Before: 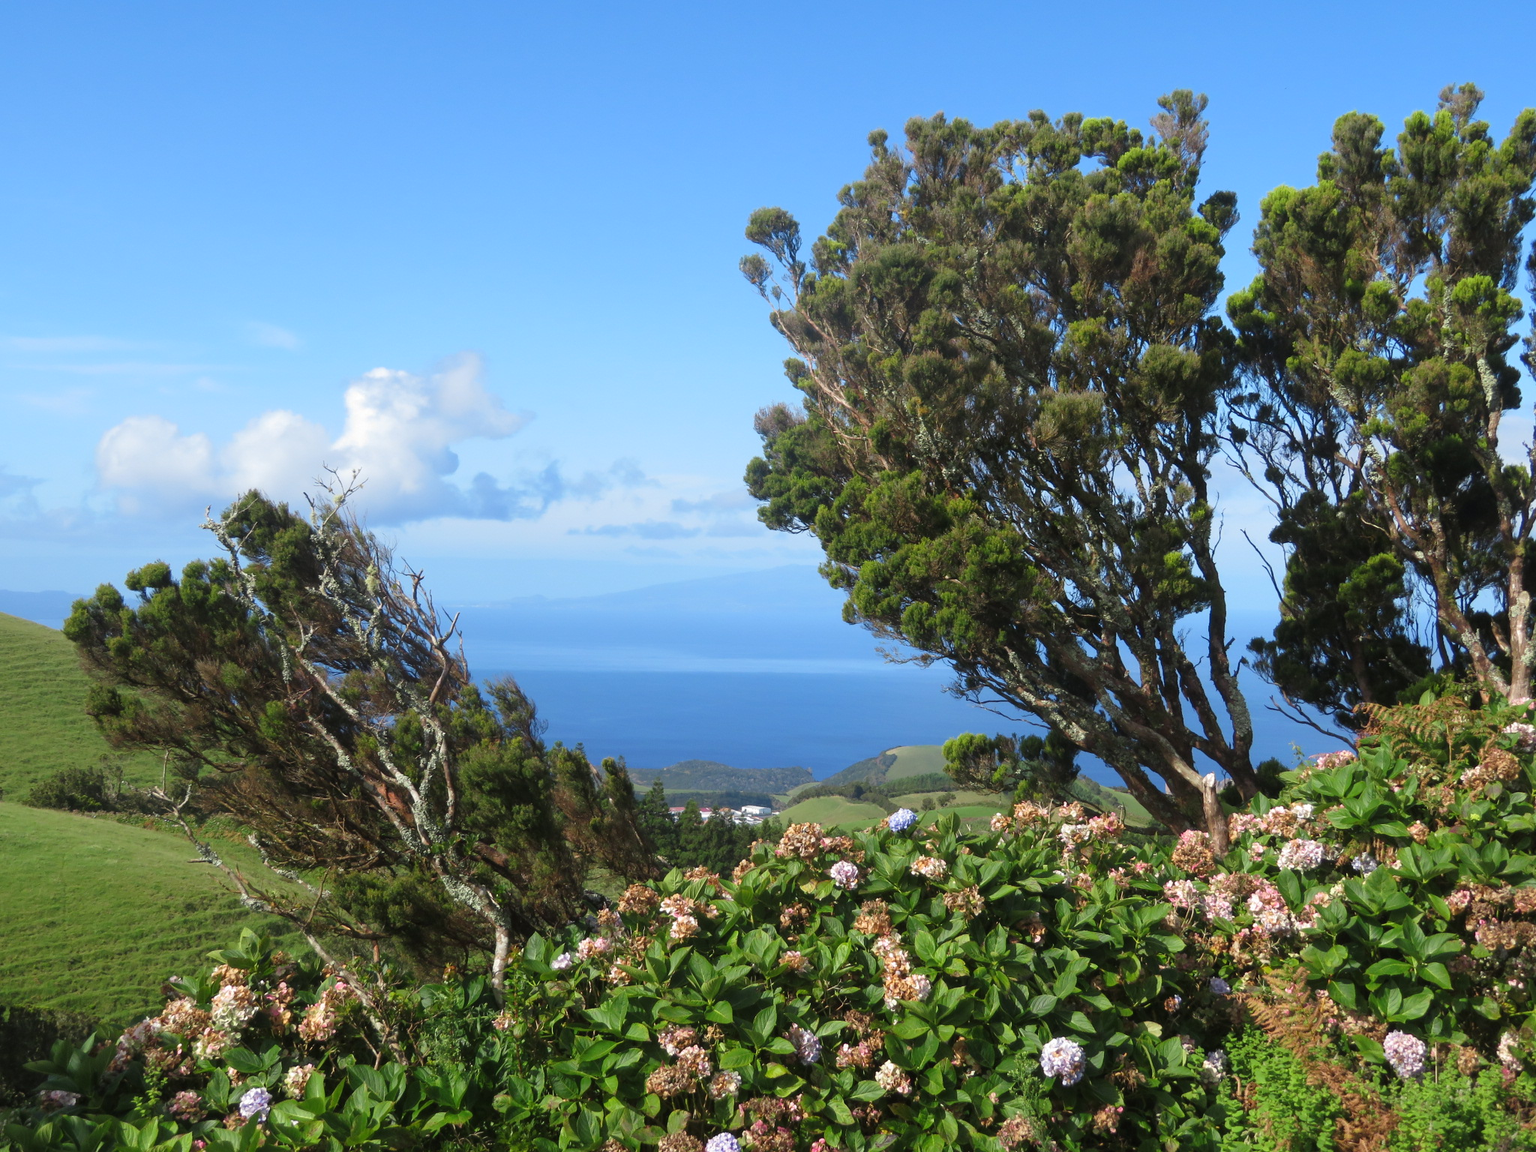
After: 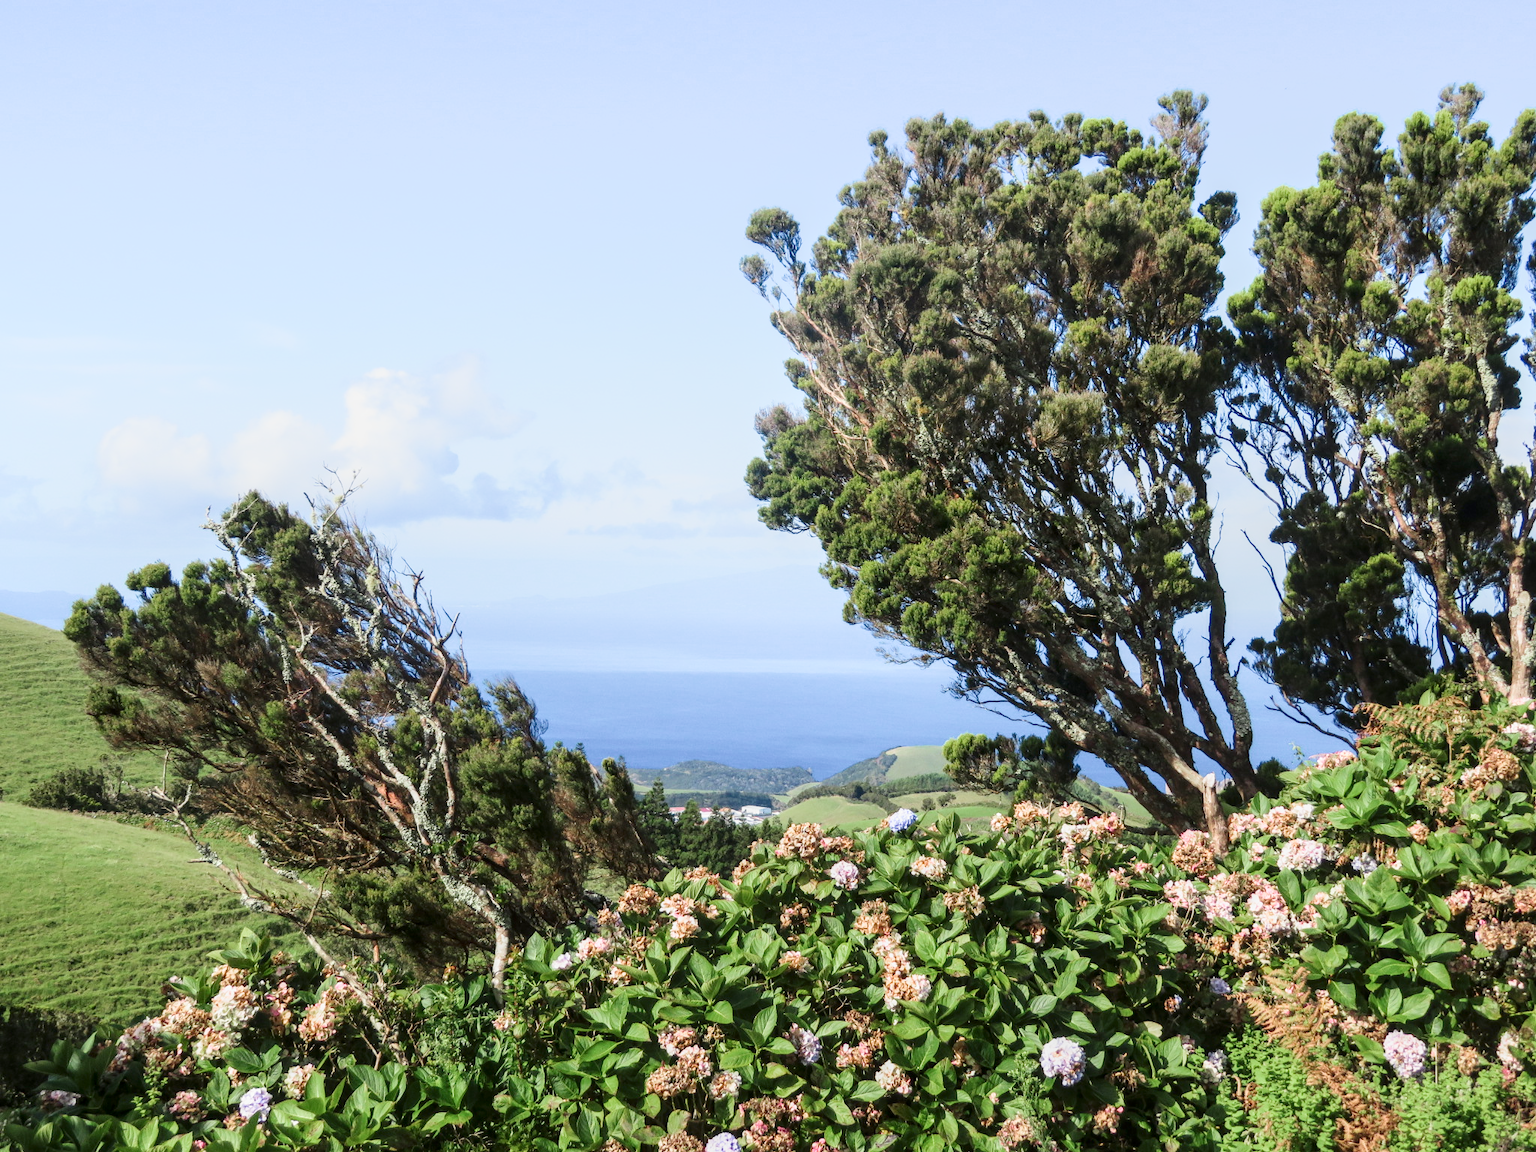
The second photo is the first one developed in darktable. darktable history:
color zones: curves: ch0 [(0, 0.5) (0.143, 0.5) (0.286, 0.456) (0.429, 0.5) (0.571, 0.5) (0.714, 0.5) (0.857, 0.5) (1, 0.5)]; ch1 [(0, 0.5) (0.143, 0.5) (0.286, 0.422) (0.429, 0.5) (0.571, 0.5) (0.714, 0.5) (0.857, 0.5) (1, 0.5)]
filmic rgb: black relative exposure -13.01 EV, white relative exposure 4.06 EV, target white luminance 85.122%, hardness 6.28, latitude 41.43%, contrast 0.859, shadows ↔ highlights balance 8.15%, color science v4 (2020), iterations of high-quality reconstruction 0
exposure: black level correction 0, exposure 0.882 EV, compensate highlight preservation false
local contrast: on, module defaults
contrast brightness saturation: contrast 0.29
